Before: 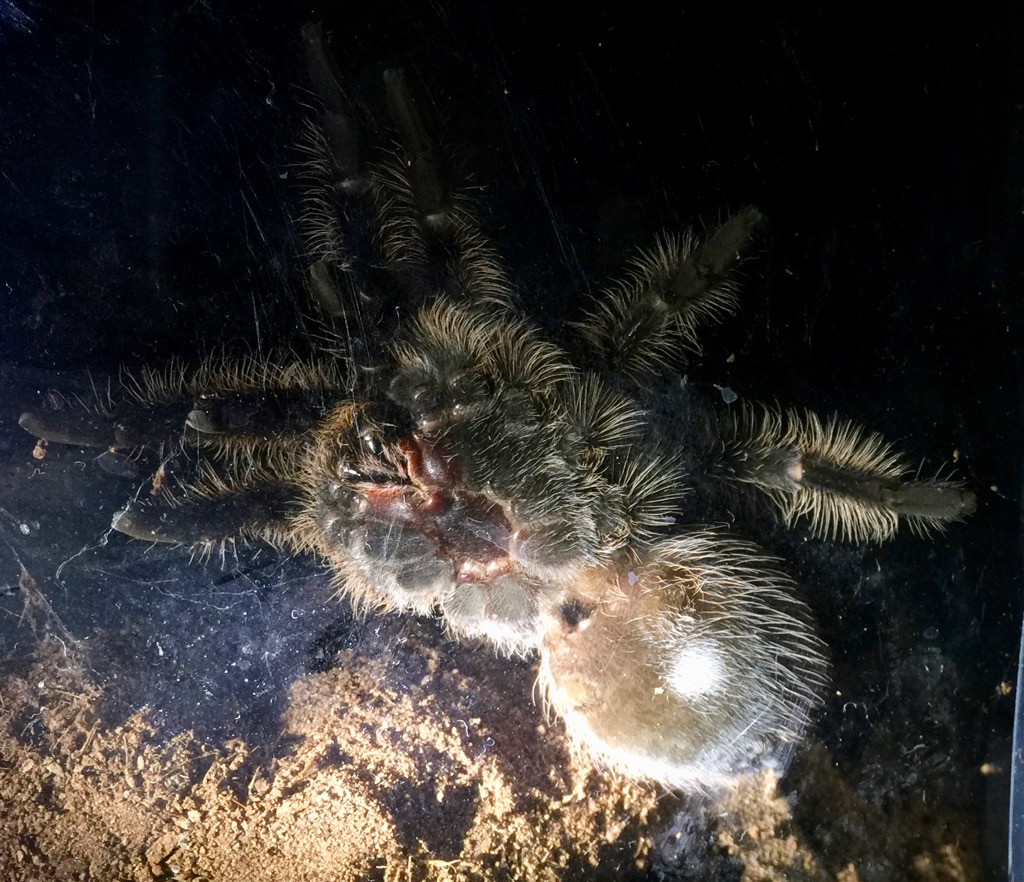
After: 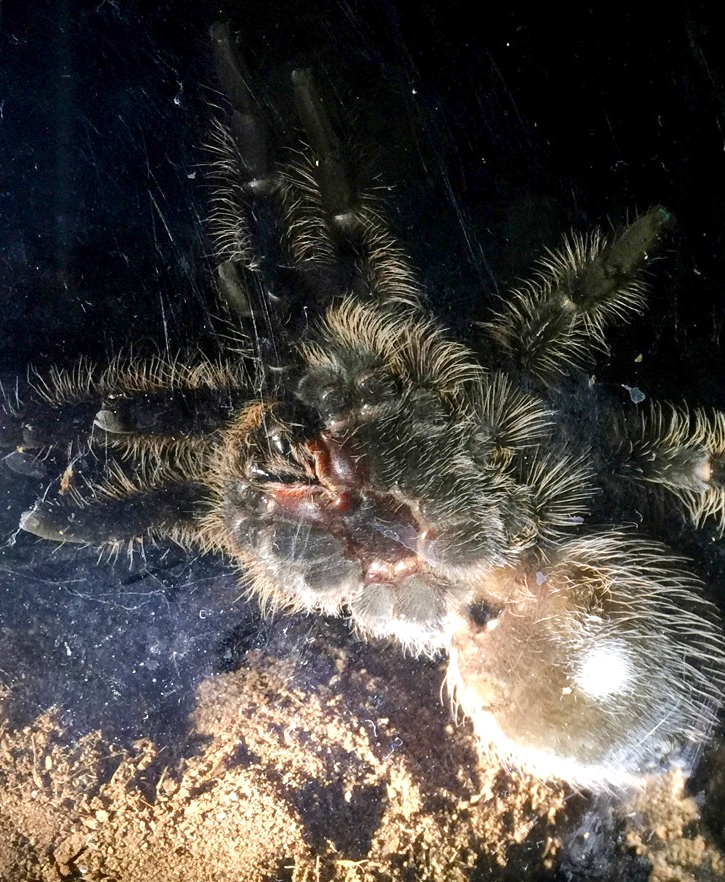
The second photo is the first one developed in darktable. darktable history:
shadows and highlights: soften with gaussian
exposure: exposure 0.203 EV, compensate highlight preservation false
crop and rotate: left 9.013%, right 20.095%
